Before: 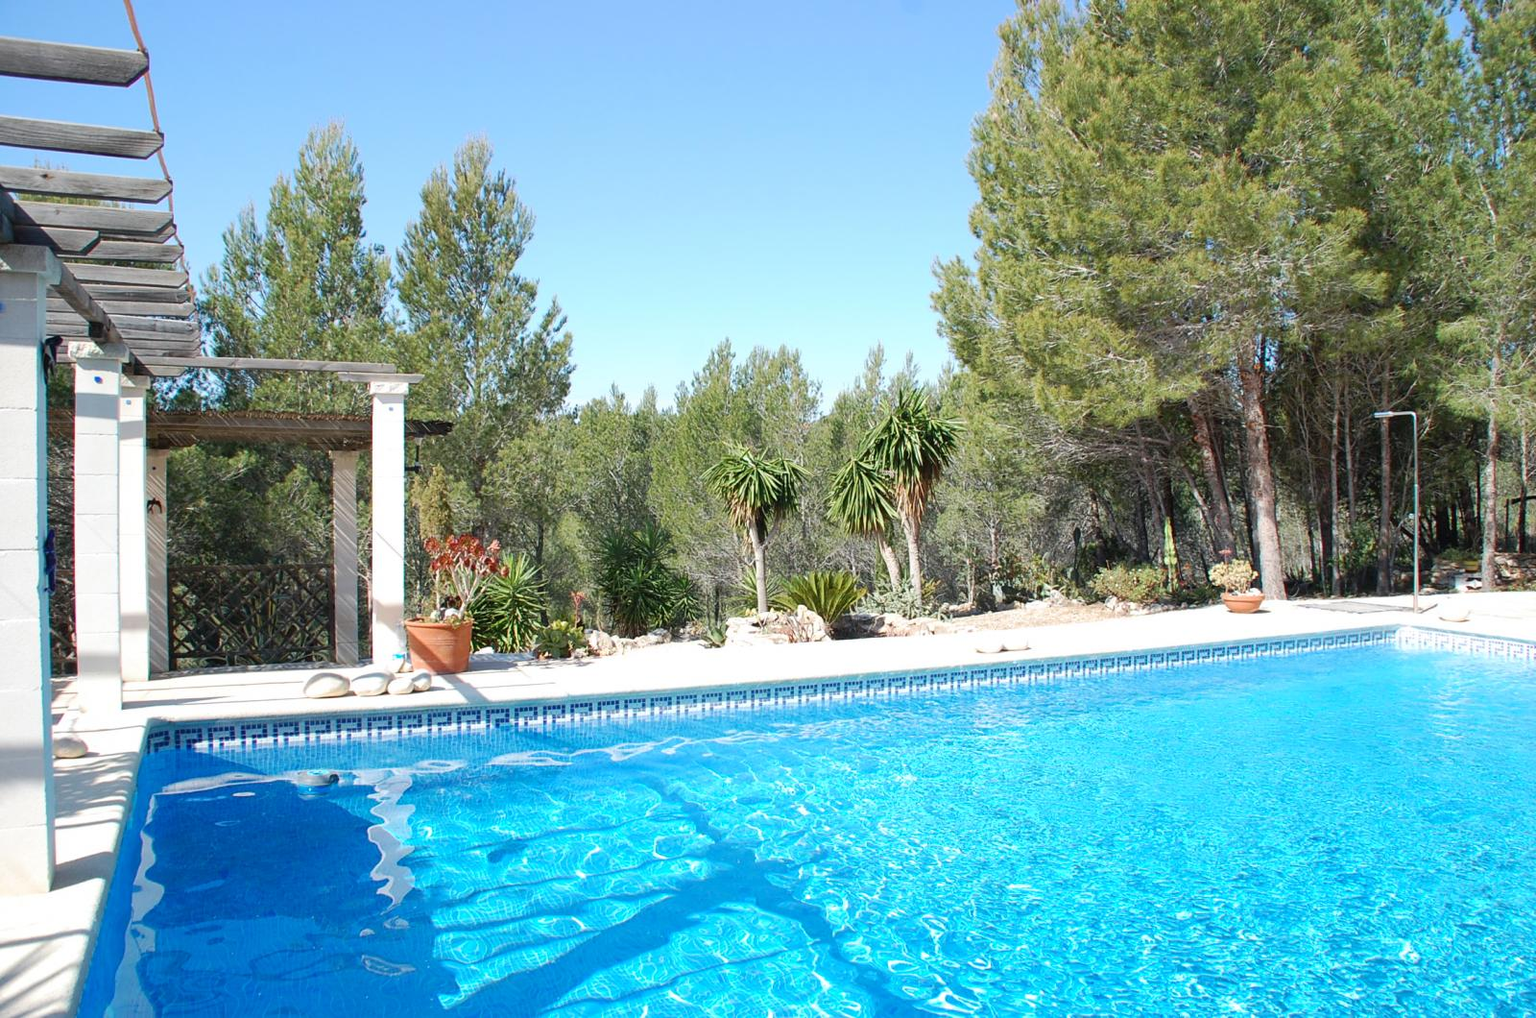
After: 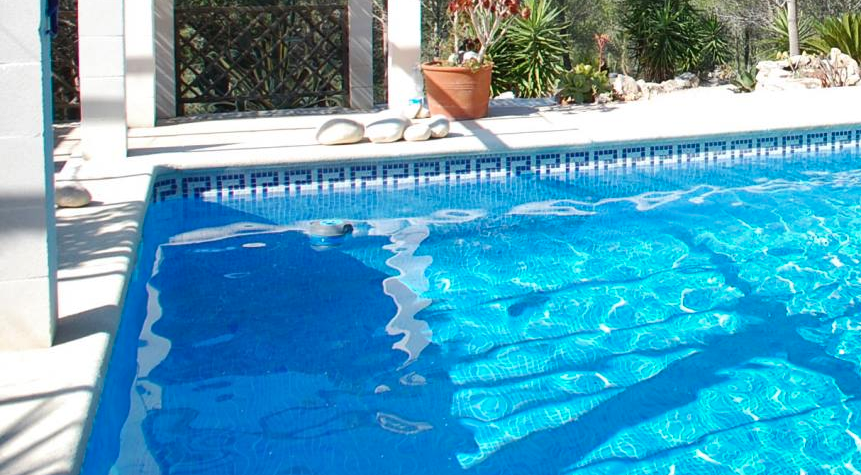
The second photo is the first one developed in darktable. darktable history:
crop and rotate: top 54.969%, right 46.134%, bottom 0.21%
shadows and highlights: shadows 25.63, highlights -48.2, soften with gaussian
